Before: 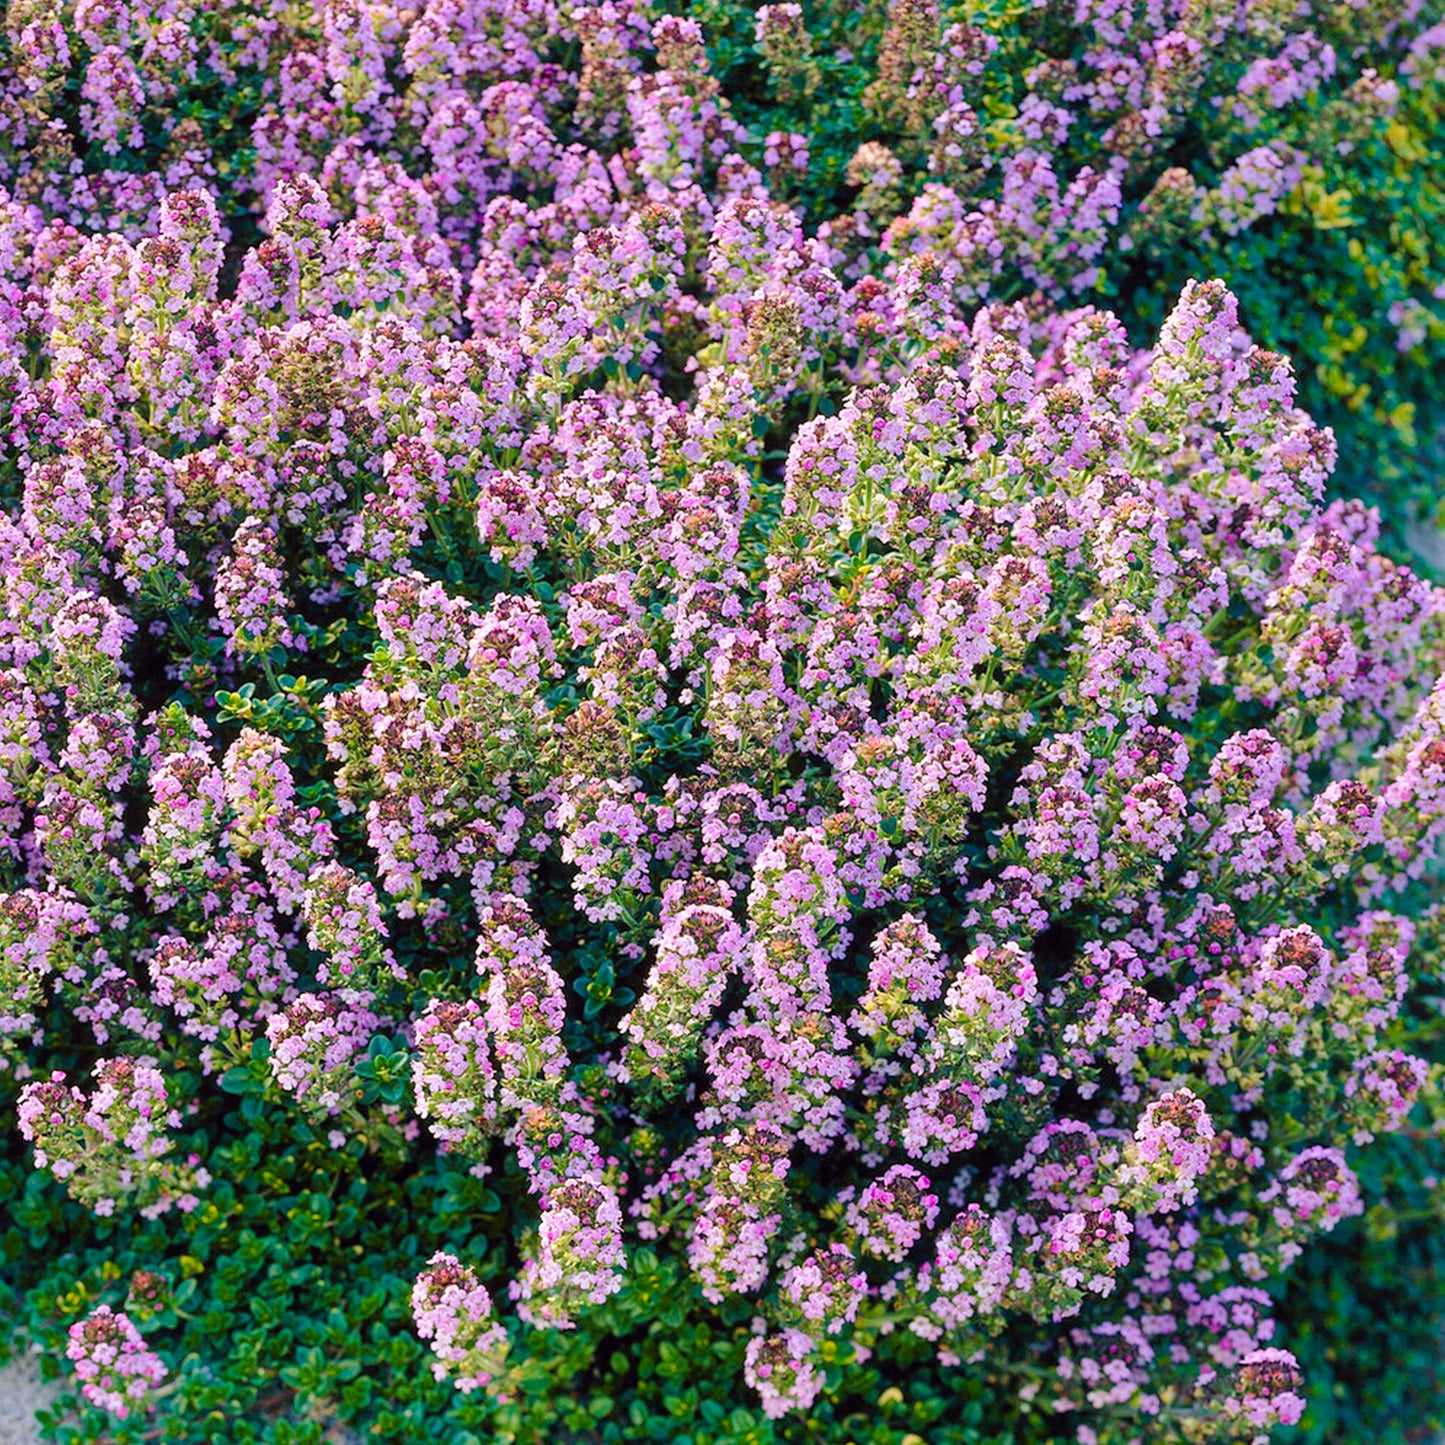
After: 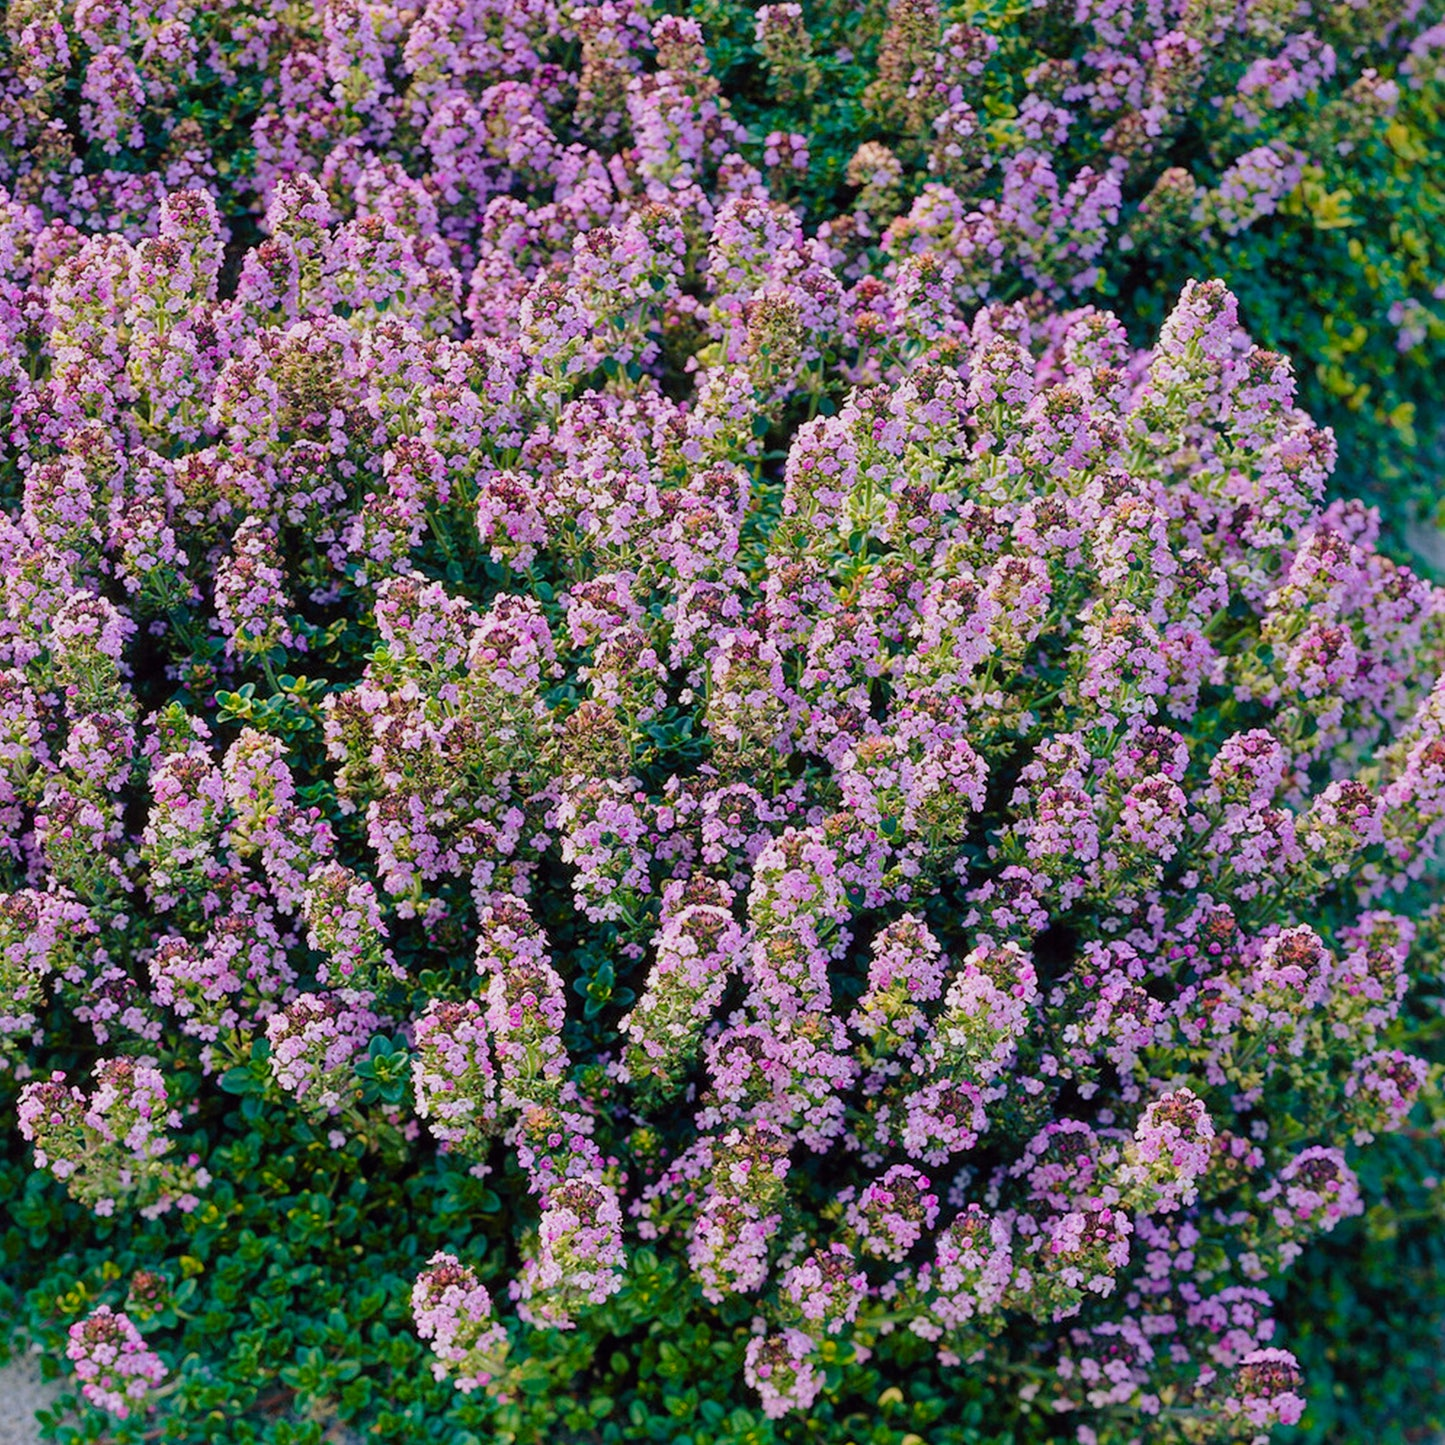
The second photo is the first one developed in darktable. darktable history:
exposure: exposure -0.345 EV, compensate highlight preservation false
